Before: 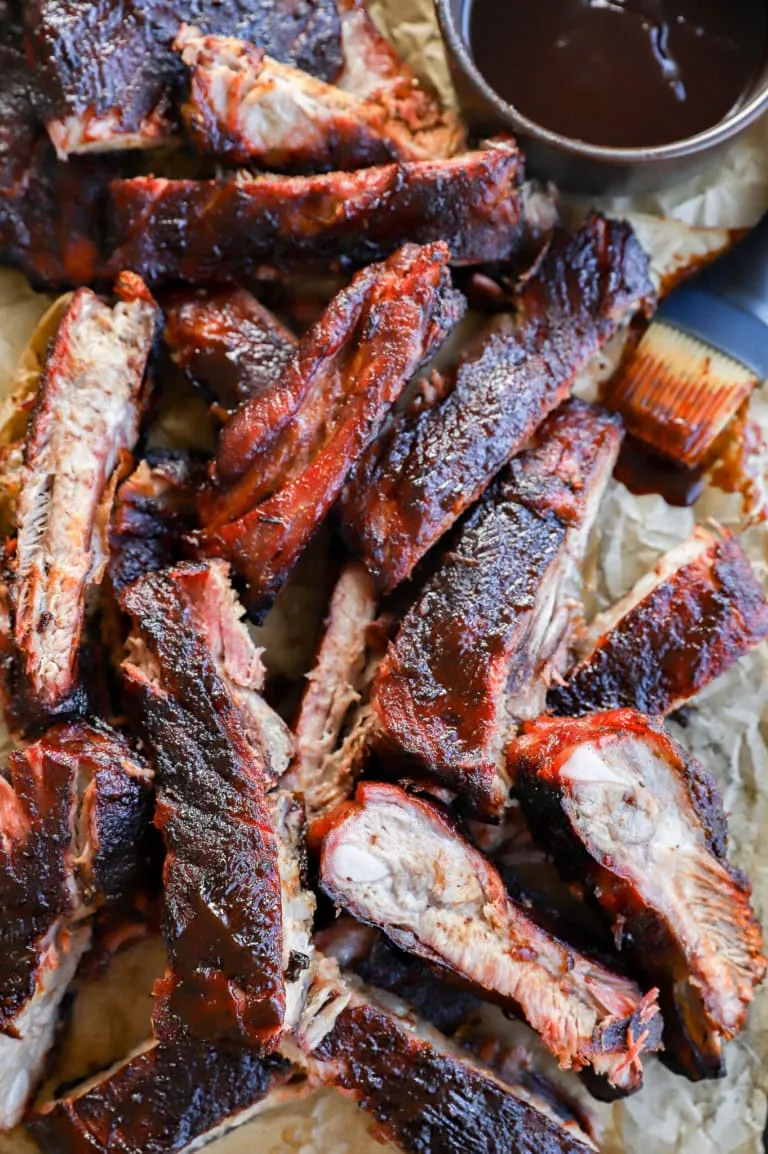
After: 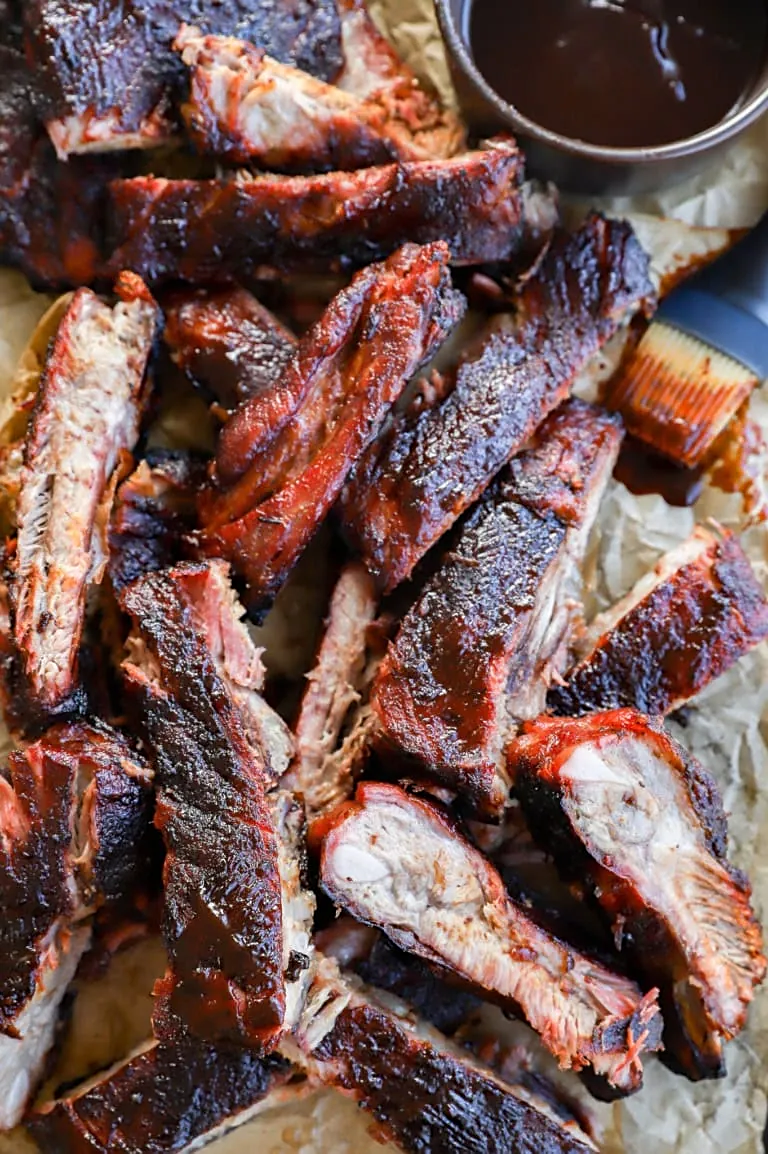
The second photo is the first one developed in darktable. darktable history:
sharpen: amount 0.204
tone equalizer: on, module defaults
